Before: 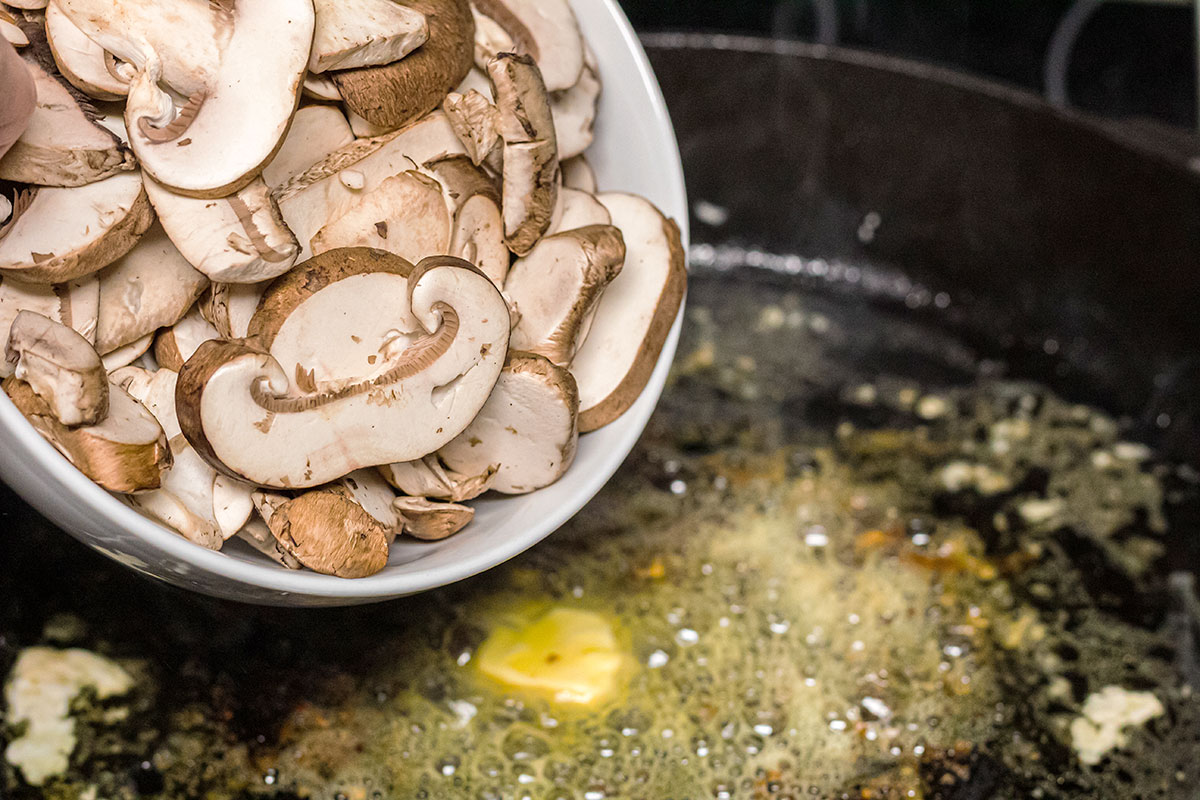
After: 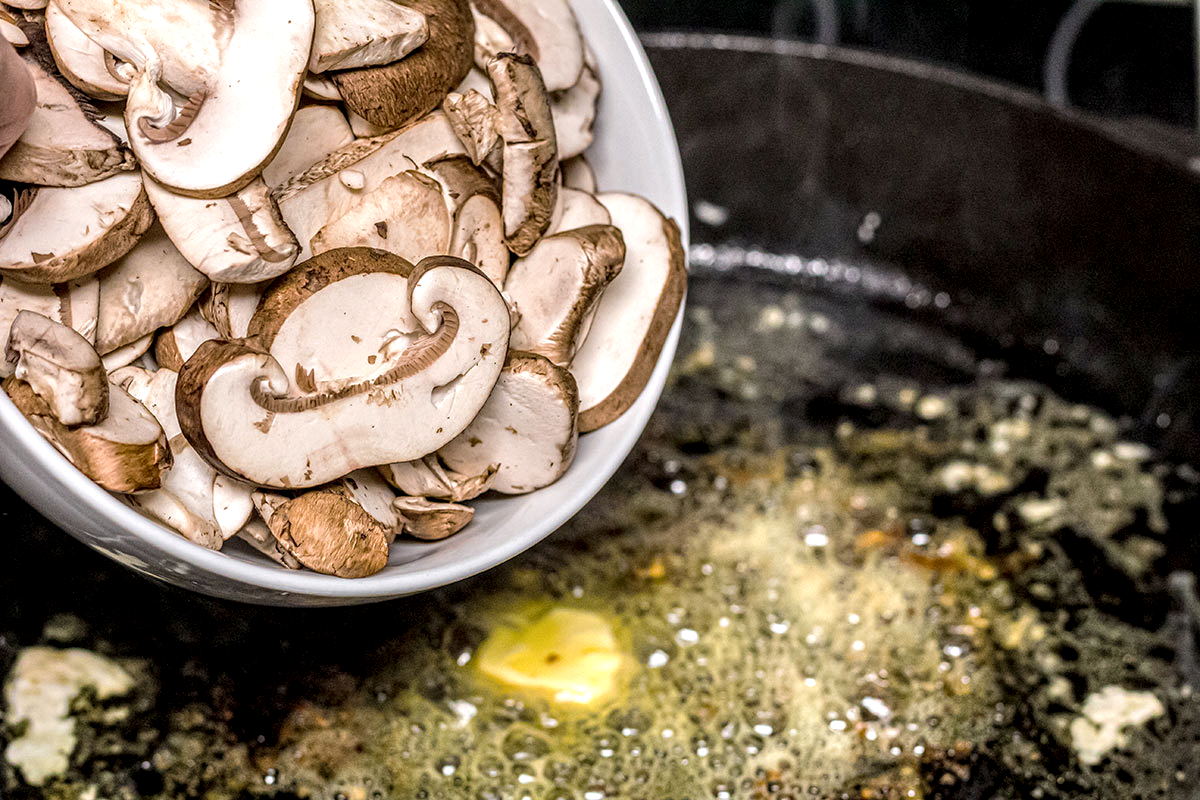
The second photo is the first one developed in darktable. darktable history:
local contrast: detail 160%
white balance: red 1.004, blue 1.024
